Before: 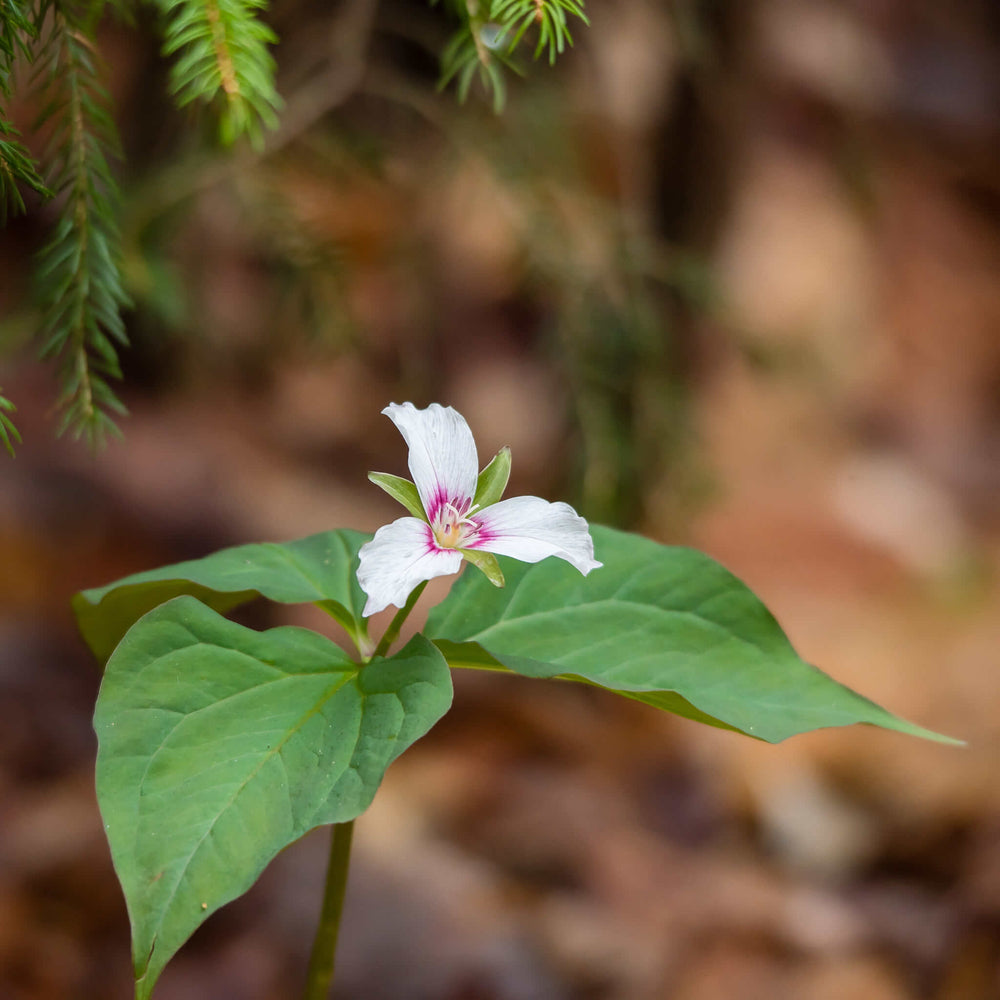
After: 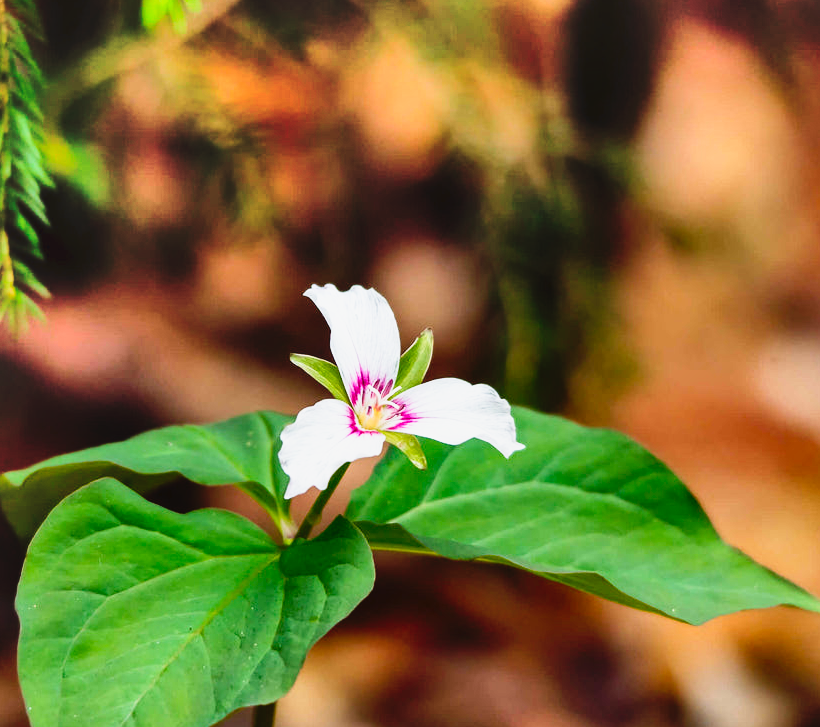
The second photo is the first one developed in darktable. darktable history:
shadows and highlights: radius 123.98, shadows 100, white point adjustment -3, highlights -100, highlights color adjustment 89.84%, soften with gaussian
tone curve: curves: ch0 [(0, 0) (0.003, 0.03) (0.011, 0.022) (0.025, 0.018) (0.044, 0.031) (0.069, 0.035) (0.1, 0.04) (0.136, 0.046) (0.177, 0.063) (0.224, 0.087) (0.277, 0.15) (0.335, 0.252) (0.399, 0.354) (0.468, 0.475) (0.543, 0.602) (0.623, 0.73) (0.709, 0.856) (0.801, 0.945) (0.898, 0.987) (1, 1)], preserve colors none
crop: left 7.856%, top 11.836%, right 10.12%, bottom 15.387%
